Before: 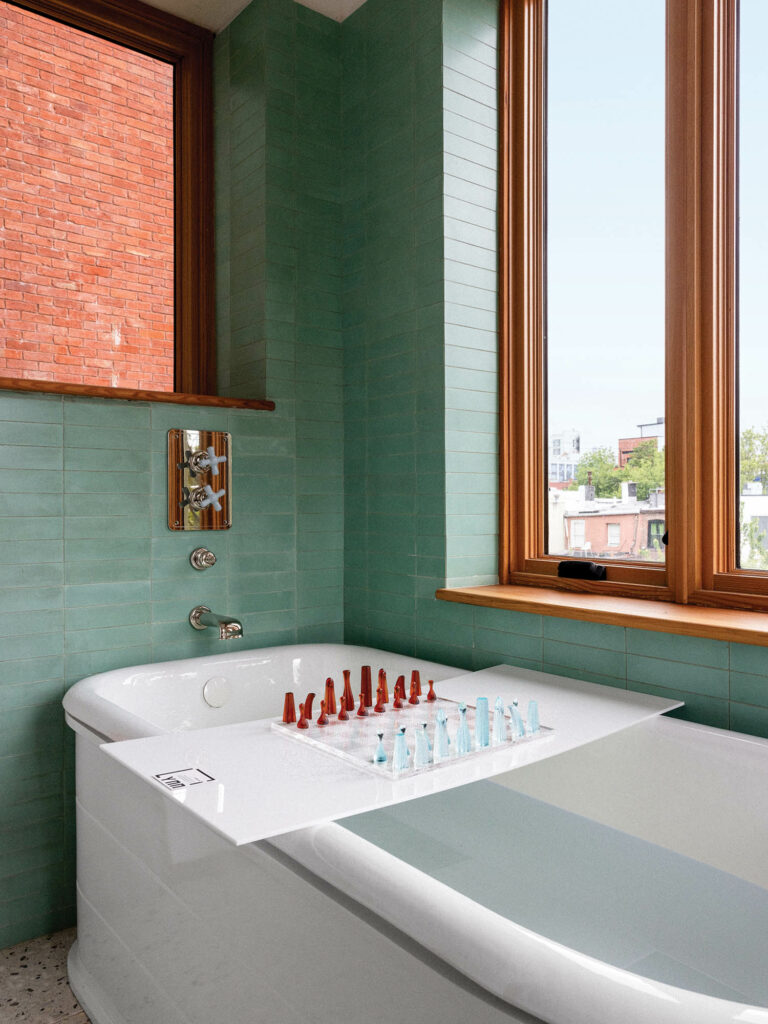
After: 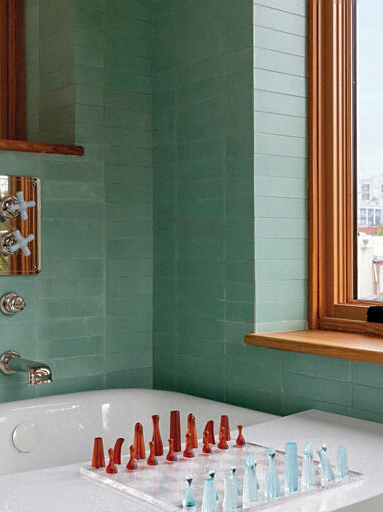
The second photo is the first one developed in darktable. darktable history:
crop: left 25%, top 25%, right 25%, bottom 25%
shadows and highlights: on, module defaults
sharpen: radius 1.458, amount 0.398, threshold 1.271
